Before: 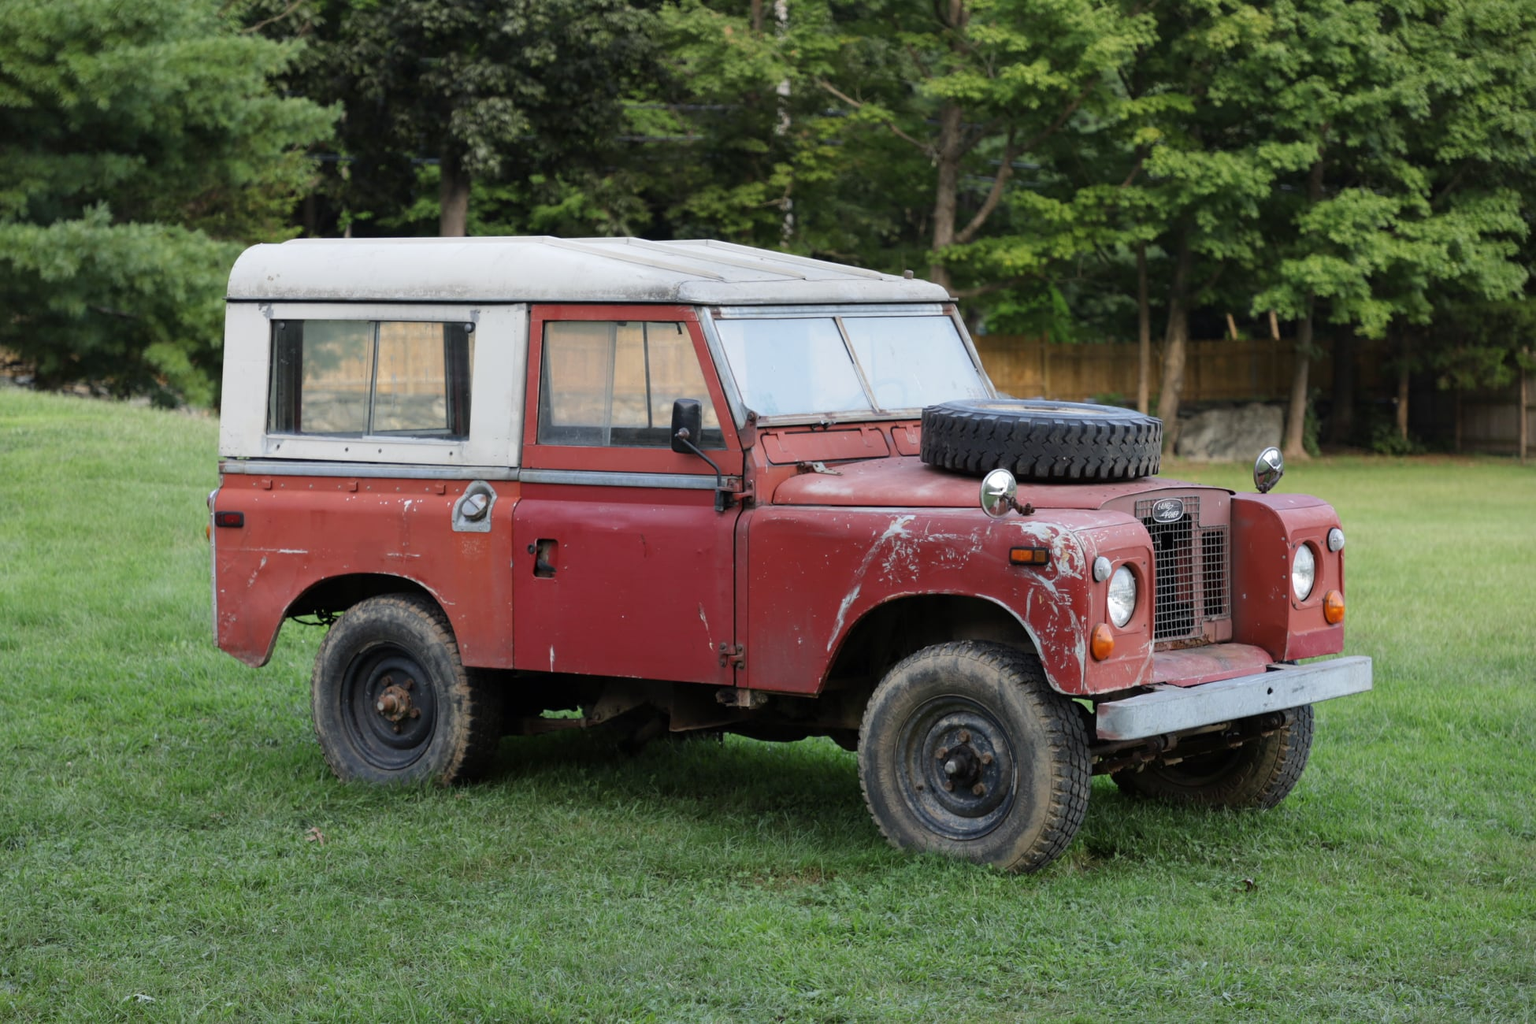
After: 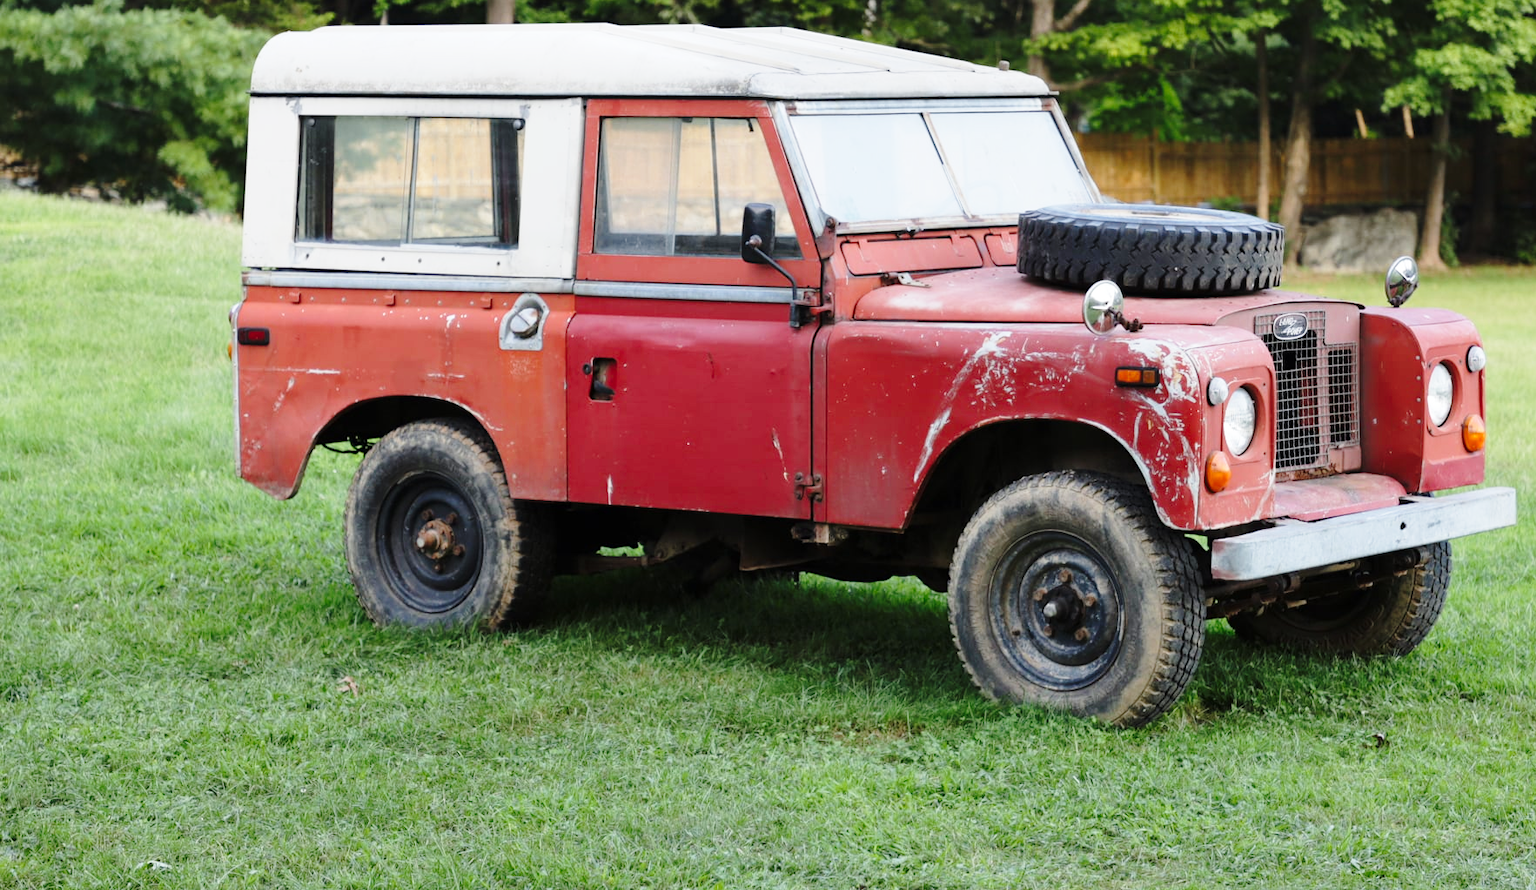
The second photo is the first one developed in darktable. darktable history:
crop: top 21.022%, right 9.46%, bottom 0.266%
base curve: curves: ch0 [(0, 0) (0.028, 0.03) (0.121, 0.232) (0.46, 0.748) (0.859, 0.968) (1, 1)], preserve colors none
